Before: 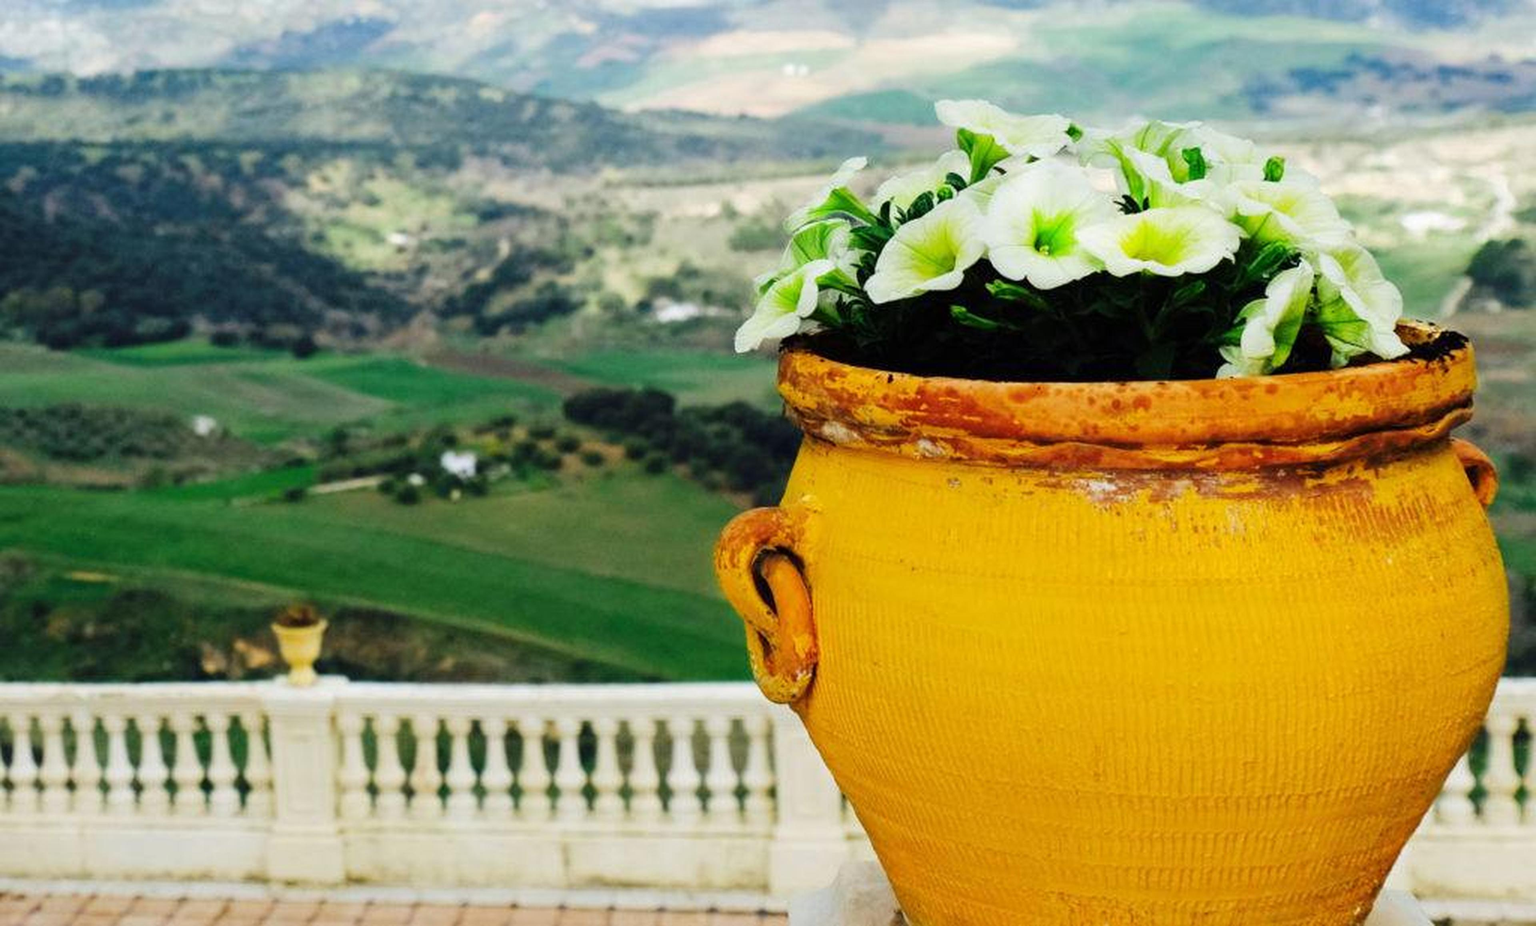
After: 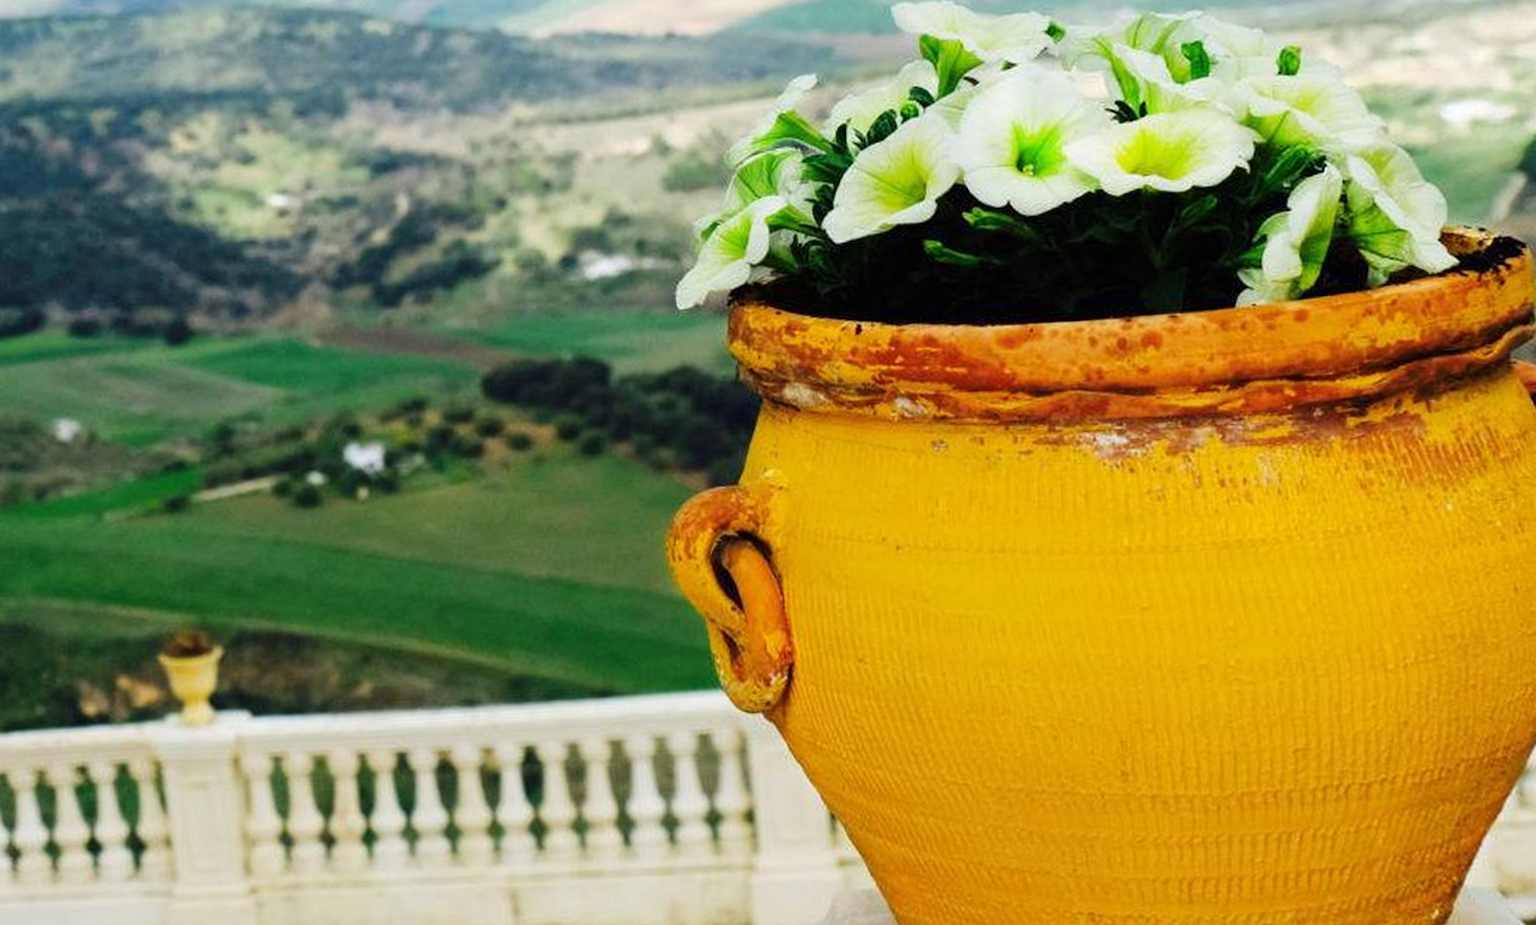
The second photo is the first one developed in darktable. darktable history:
crop and rotate: angle 3.33°, left 5.661%, top 5.694%
